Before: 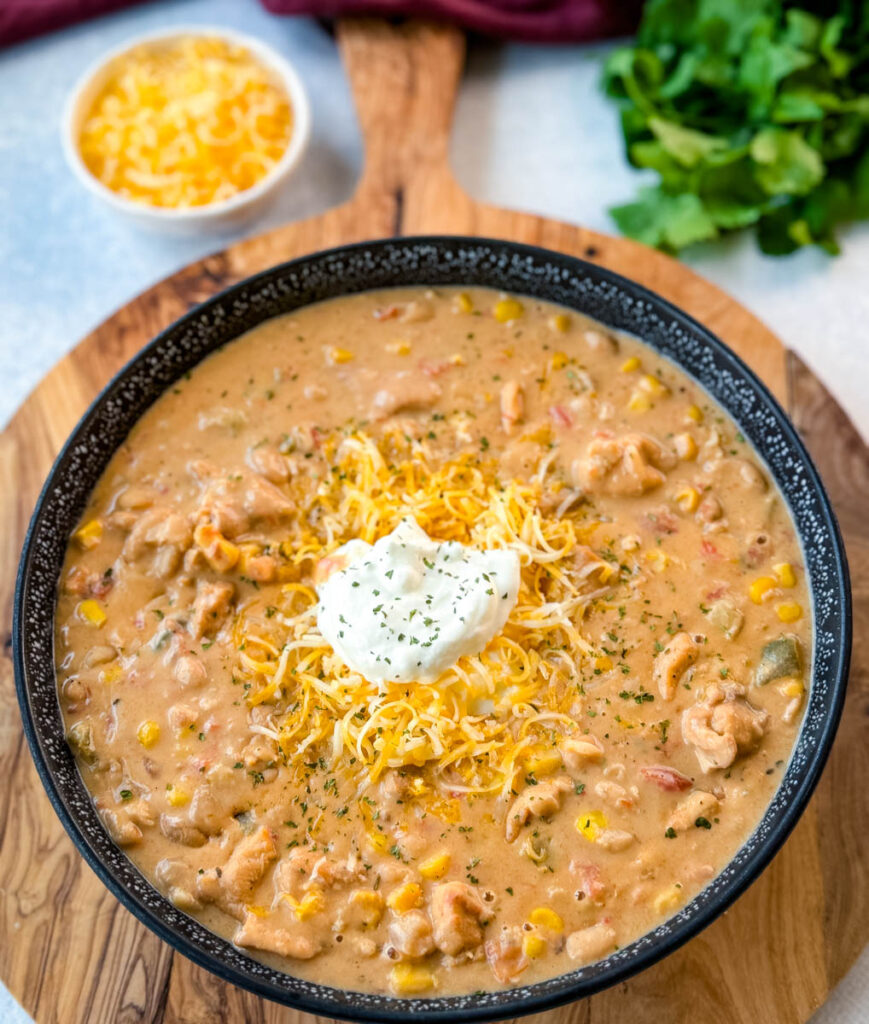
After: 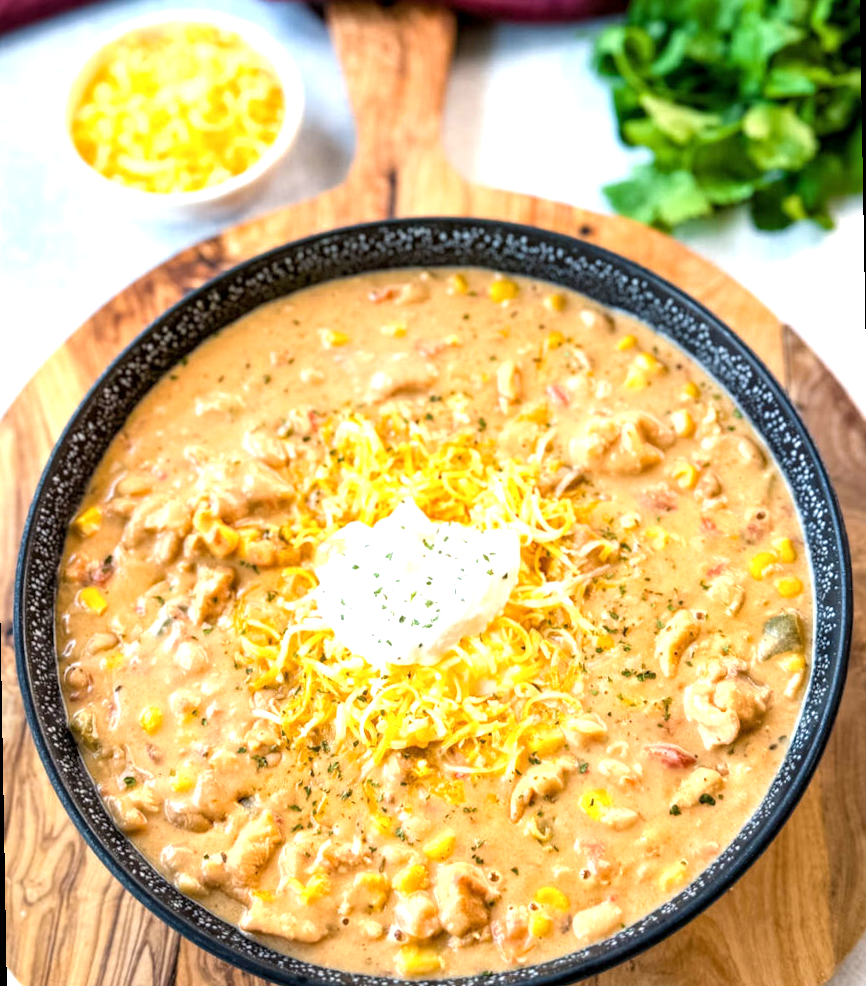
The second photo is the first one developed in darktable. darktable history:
local contrast: highlights 100%, shadows 100%, detail 120%, midtone range 0.2
exposure: black level correction 0, exposure 0.877 EV, compensate exposure bias true, compensate highlight preservation false
rotate and perspective: rotation -1°, crop left 0.011, crop right 0.989, crop top 0.025, crop bottom 0.975
